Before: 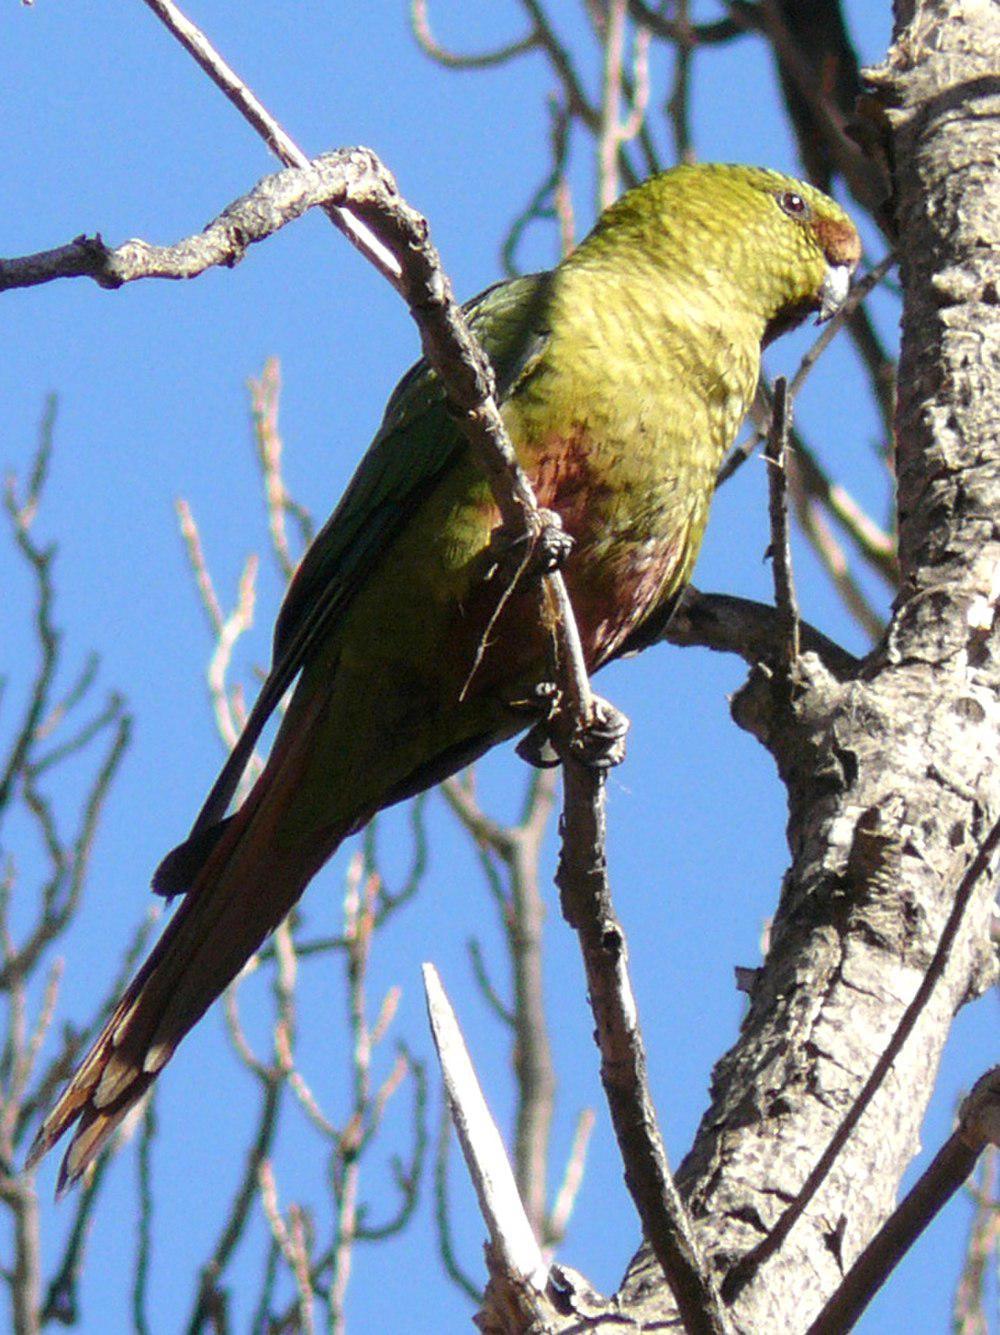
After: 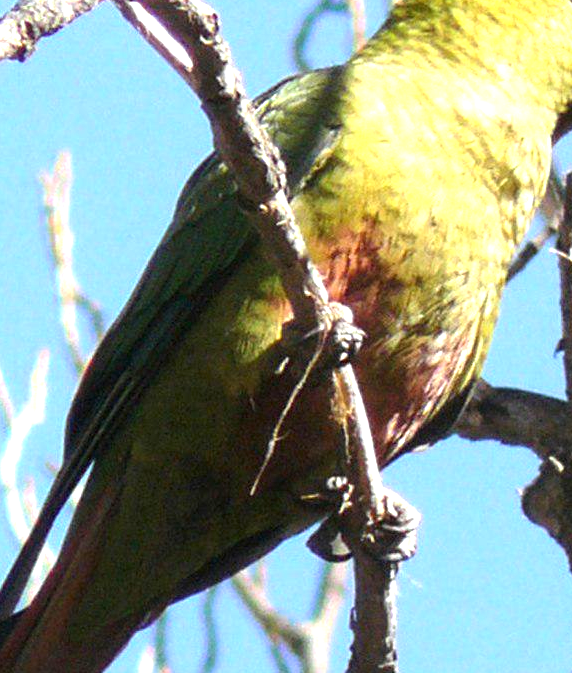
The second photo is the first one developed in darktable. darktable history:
white balance: emerald 1
crop: left 20.932%, top 15.471%, right 21.848%, bottom 34.081%
exposure: black level correction 0, exposure 0.9 EV, compensate highlight preservation false
